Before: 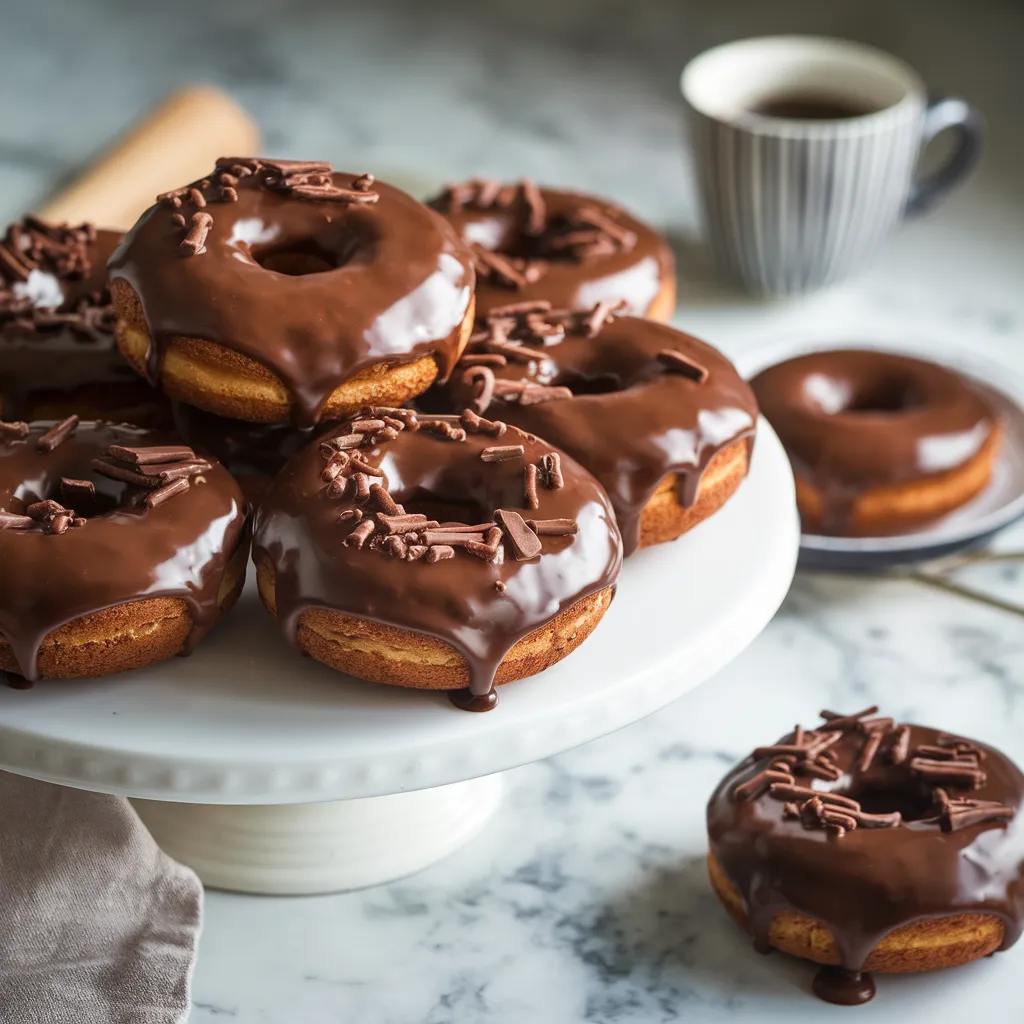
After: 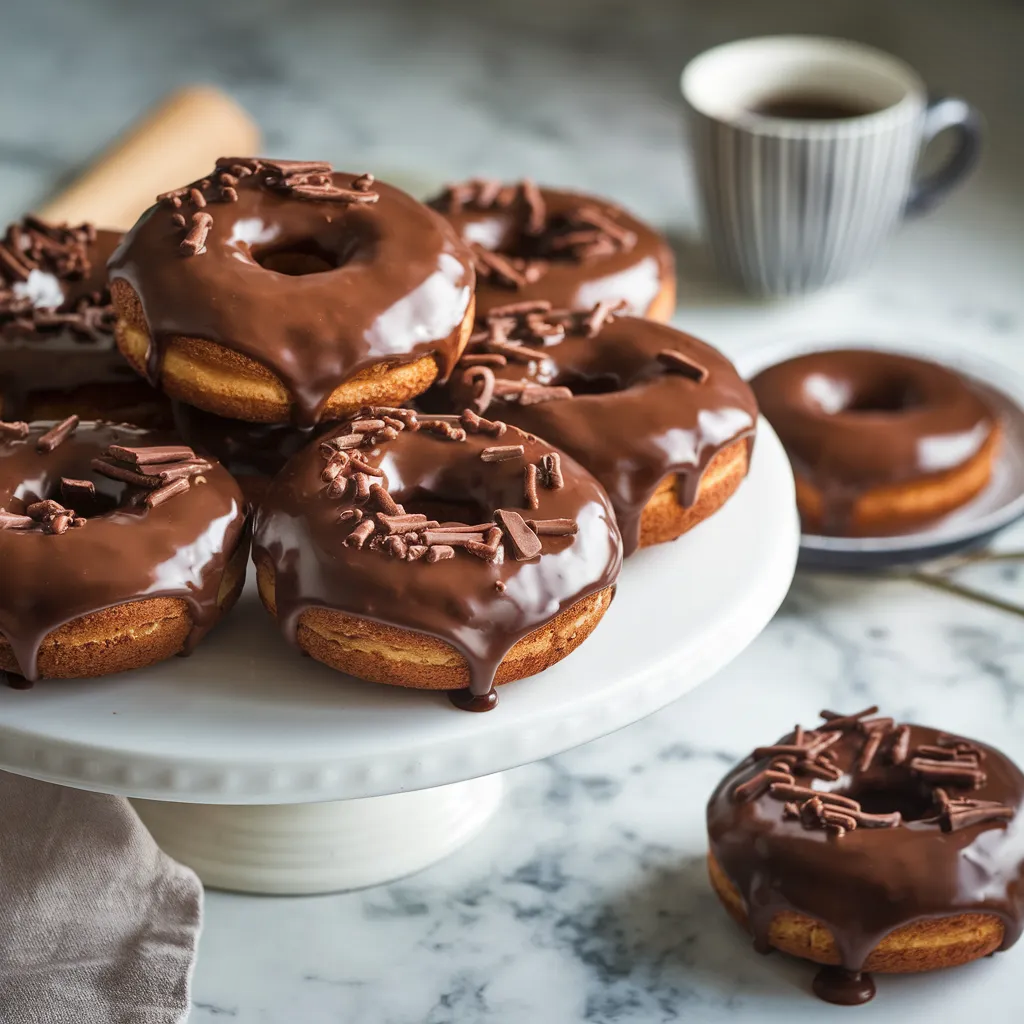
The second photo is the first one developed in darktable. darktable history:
shadows and highlights: highlights color adjustment 77.64%, soften with gaussian
